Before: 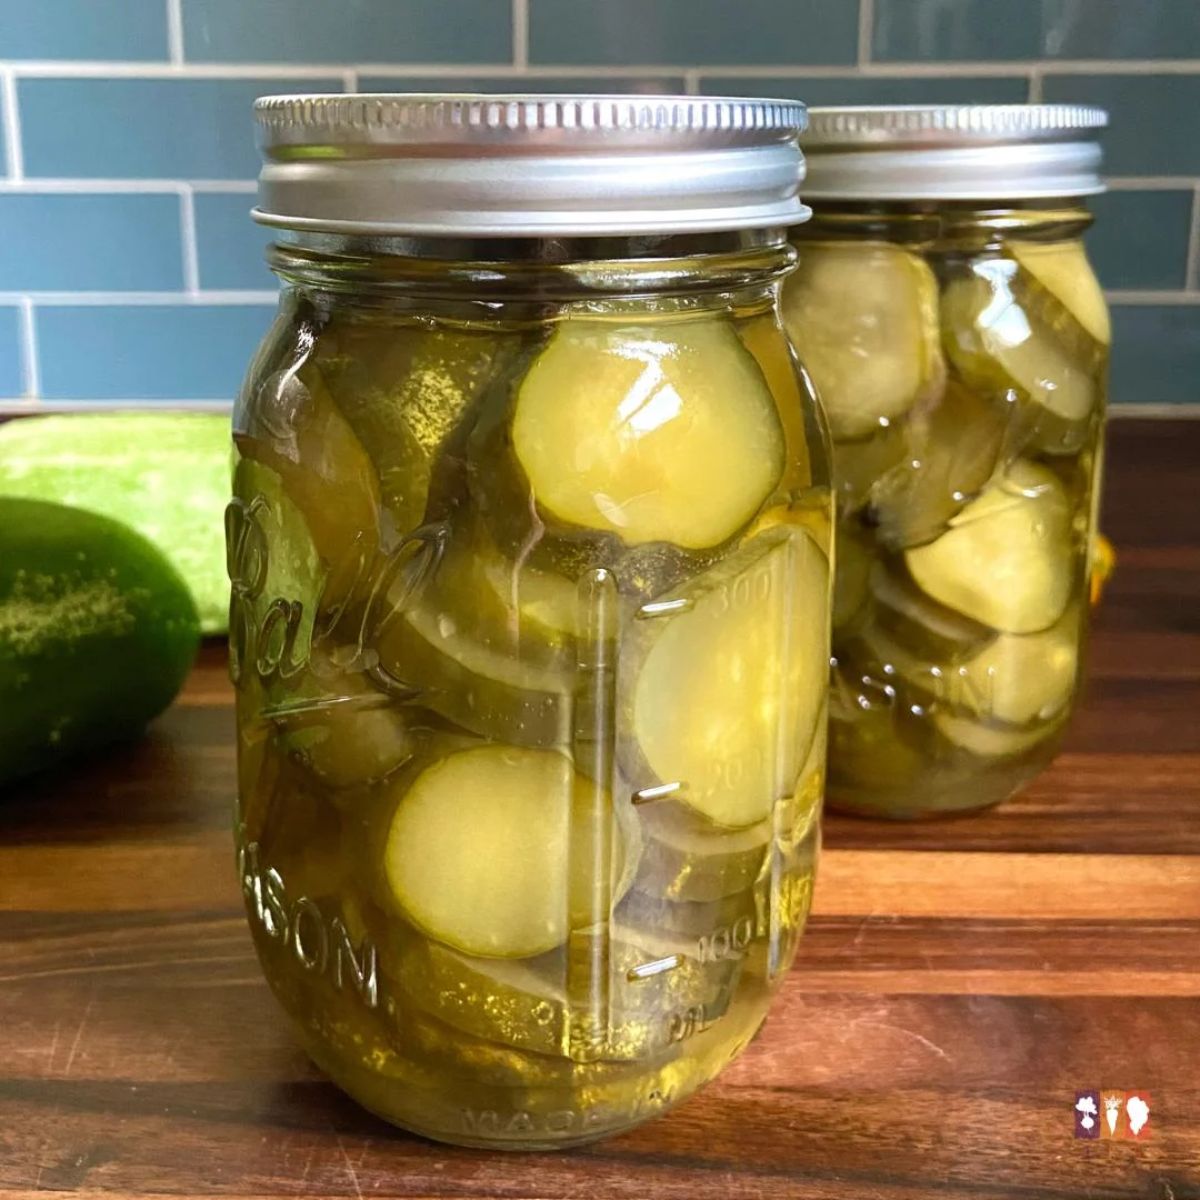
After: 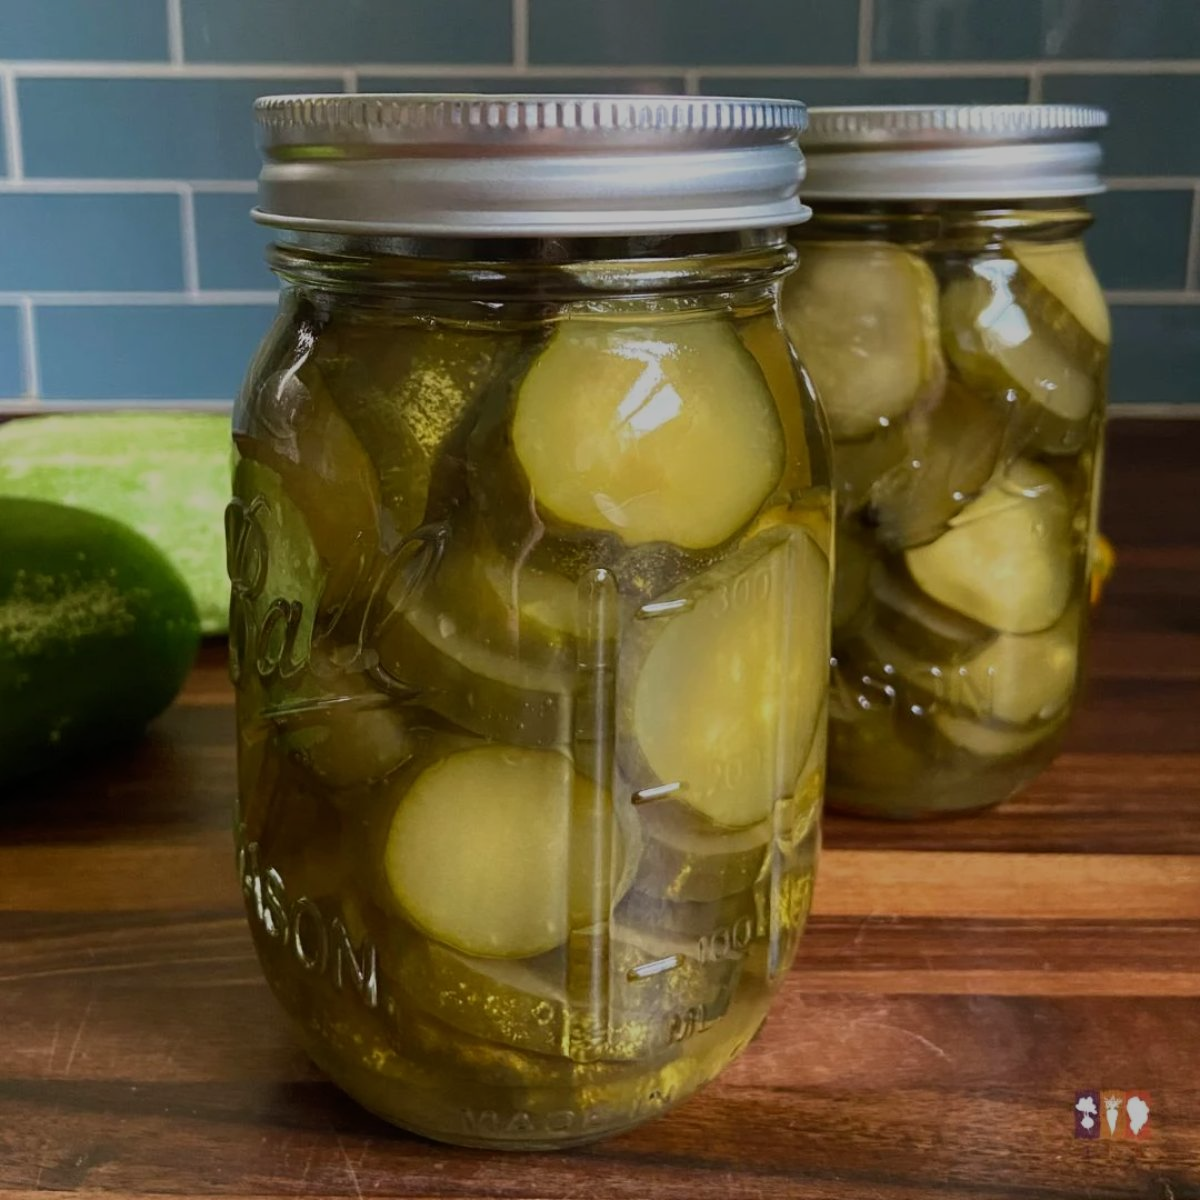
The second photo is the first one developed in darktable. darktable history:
exposure: exposure -0.973 EV, compensate exposure bias true, compensate highlight preservation false
